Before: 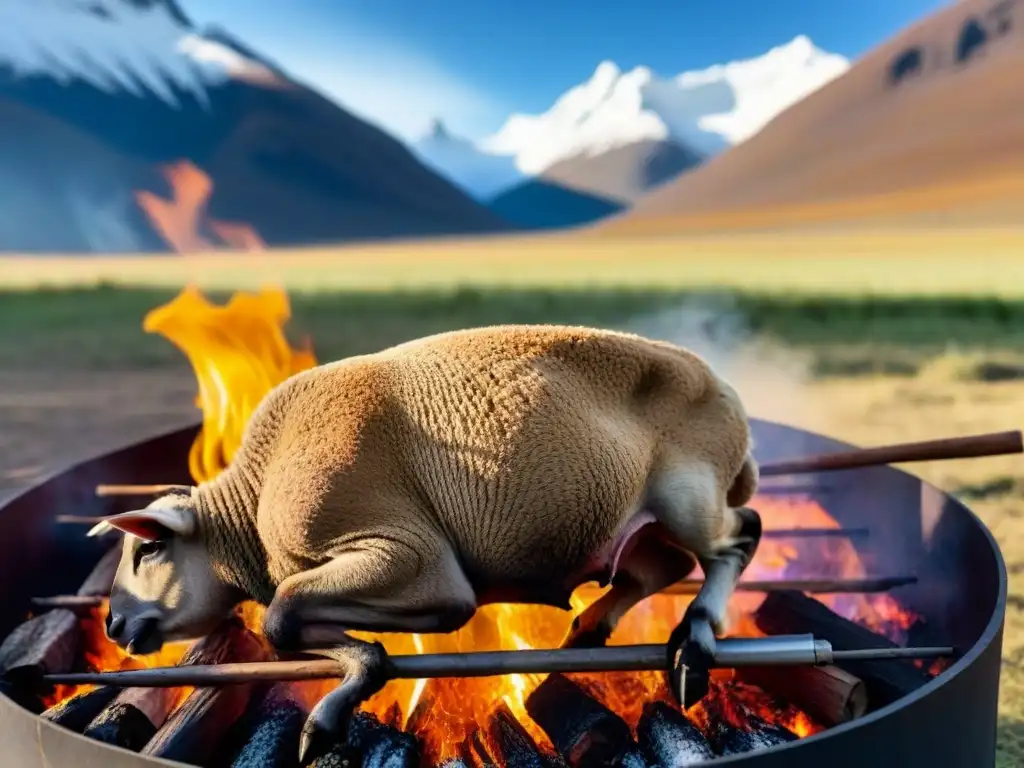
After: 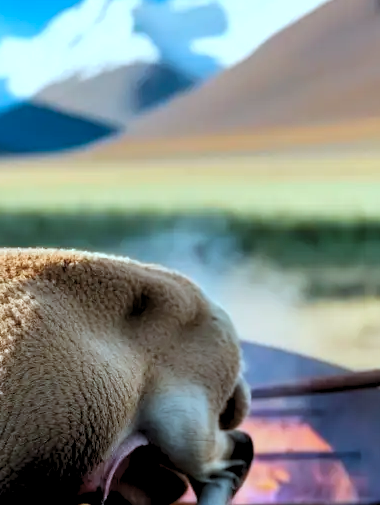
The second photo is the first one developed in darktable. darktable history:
crop and rotate: left 49.67%, top 10.106%, right 13.142%, bottom 24.032%
levels: levels [0.073, 0.497, 0.972]
color correction: highlights a* -10.67, highlights b* -19.52
contrast brightness saturation: contrast 0.007, saturation -0.058
